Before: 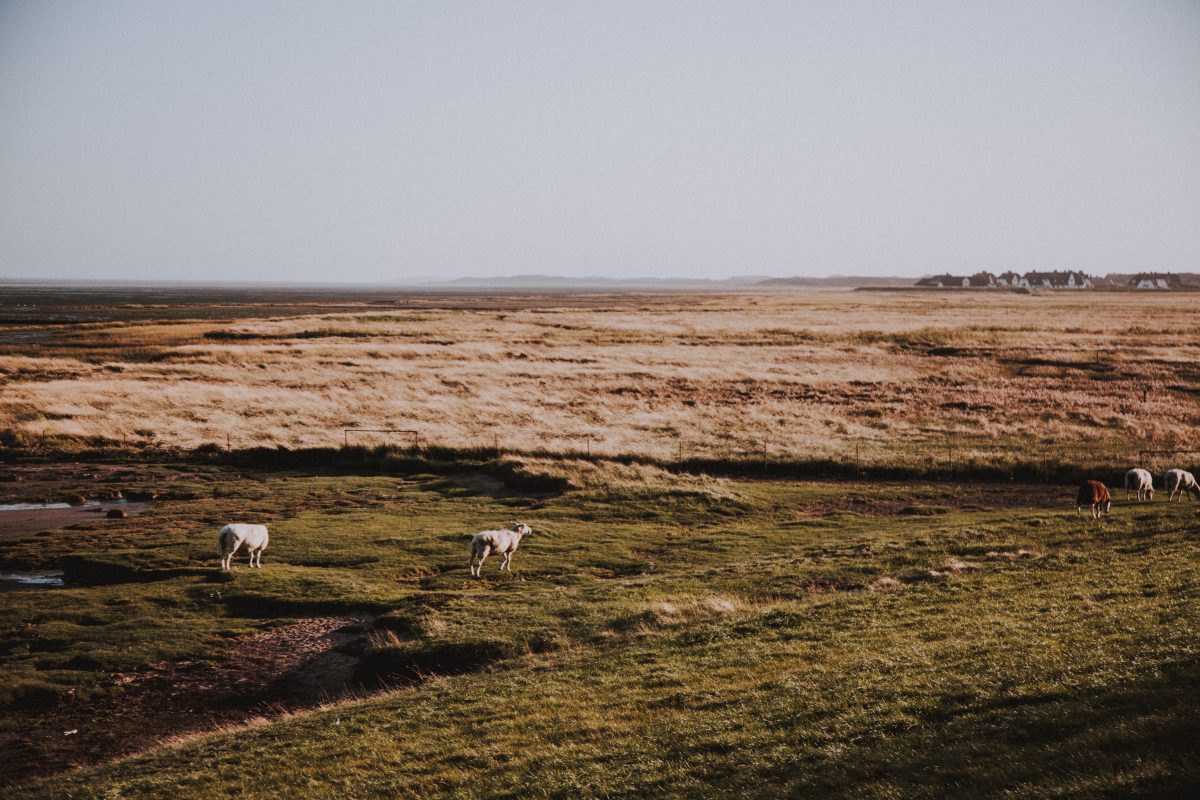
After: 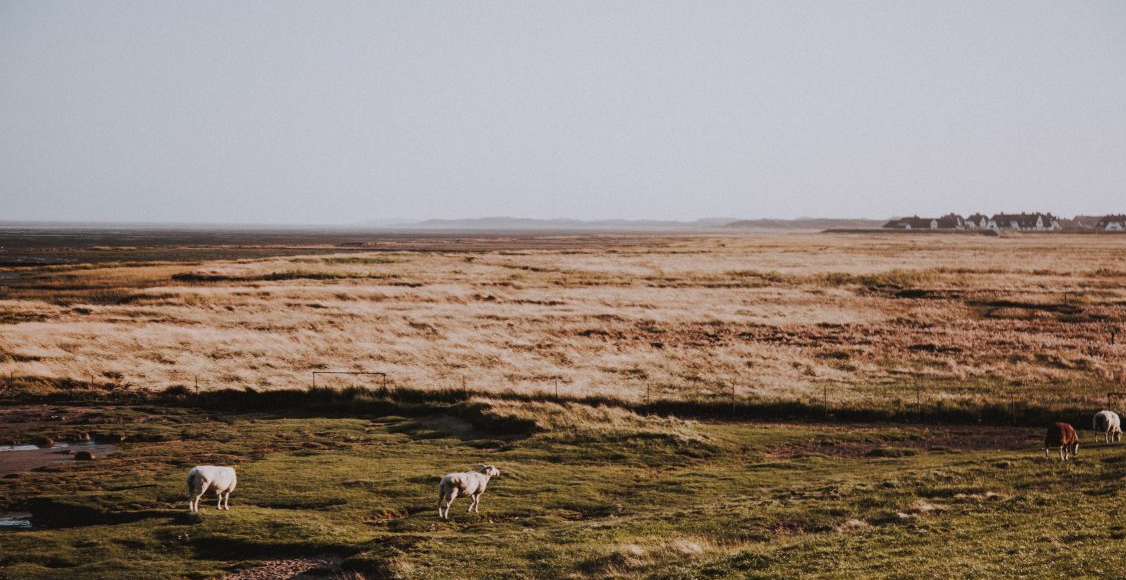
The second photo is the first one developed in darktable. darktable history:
color balance rgb: saturation formula JzAzBz (2021)
crop: left 2.737%, top 7.287%, right 3.421%, bottom 20.179%
